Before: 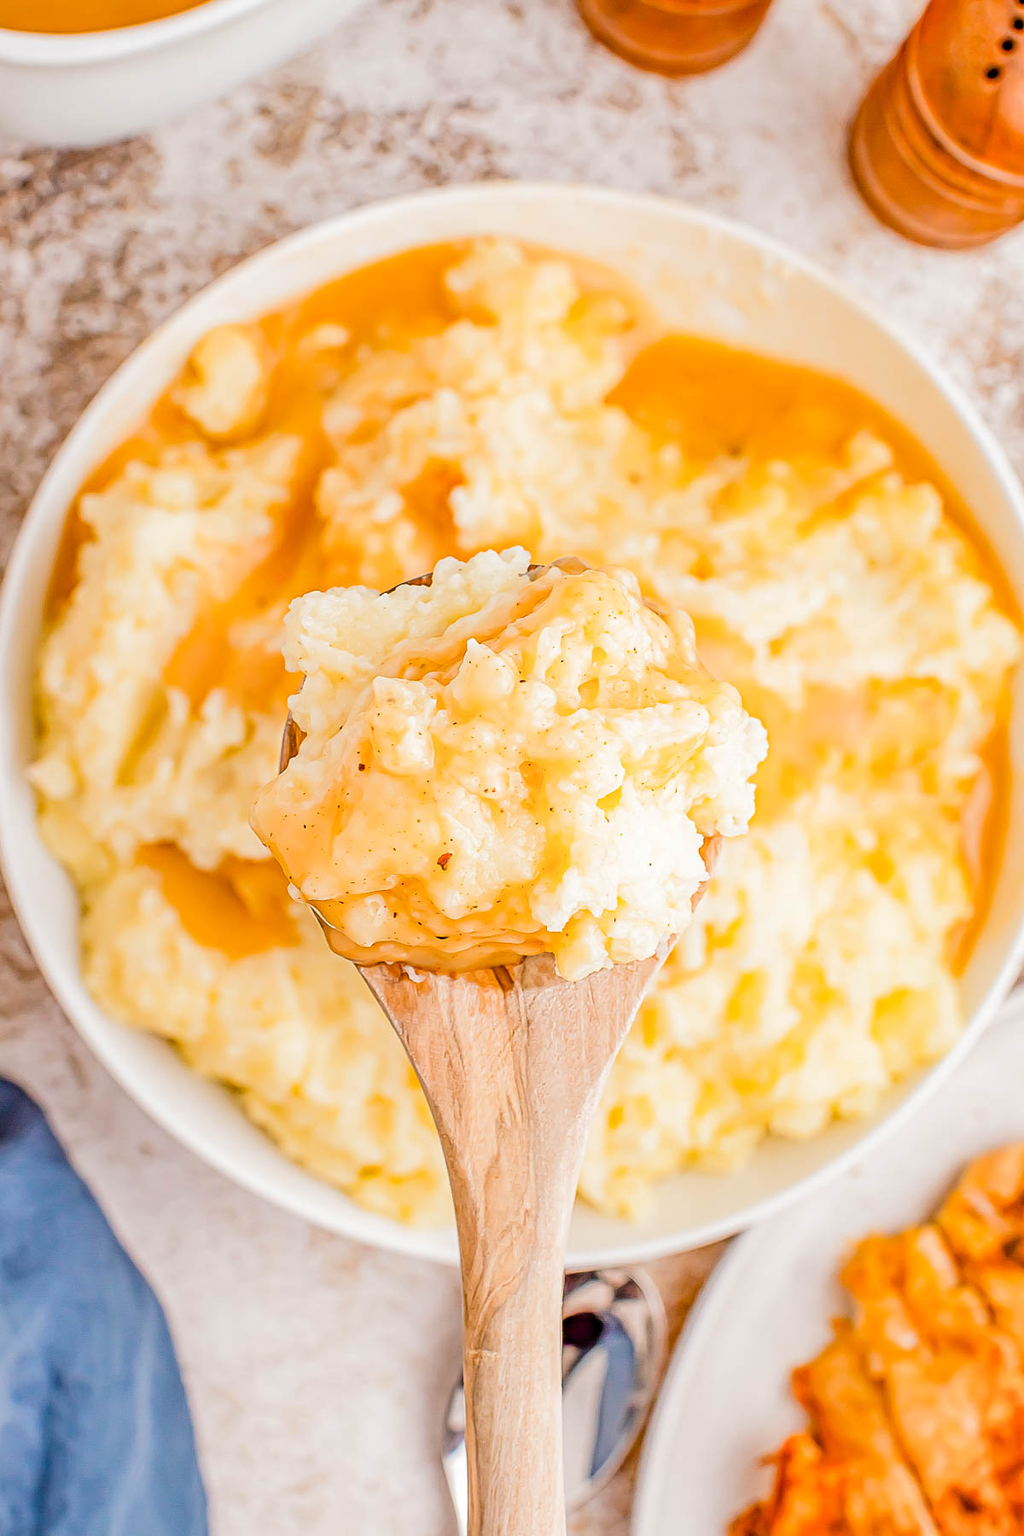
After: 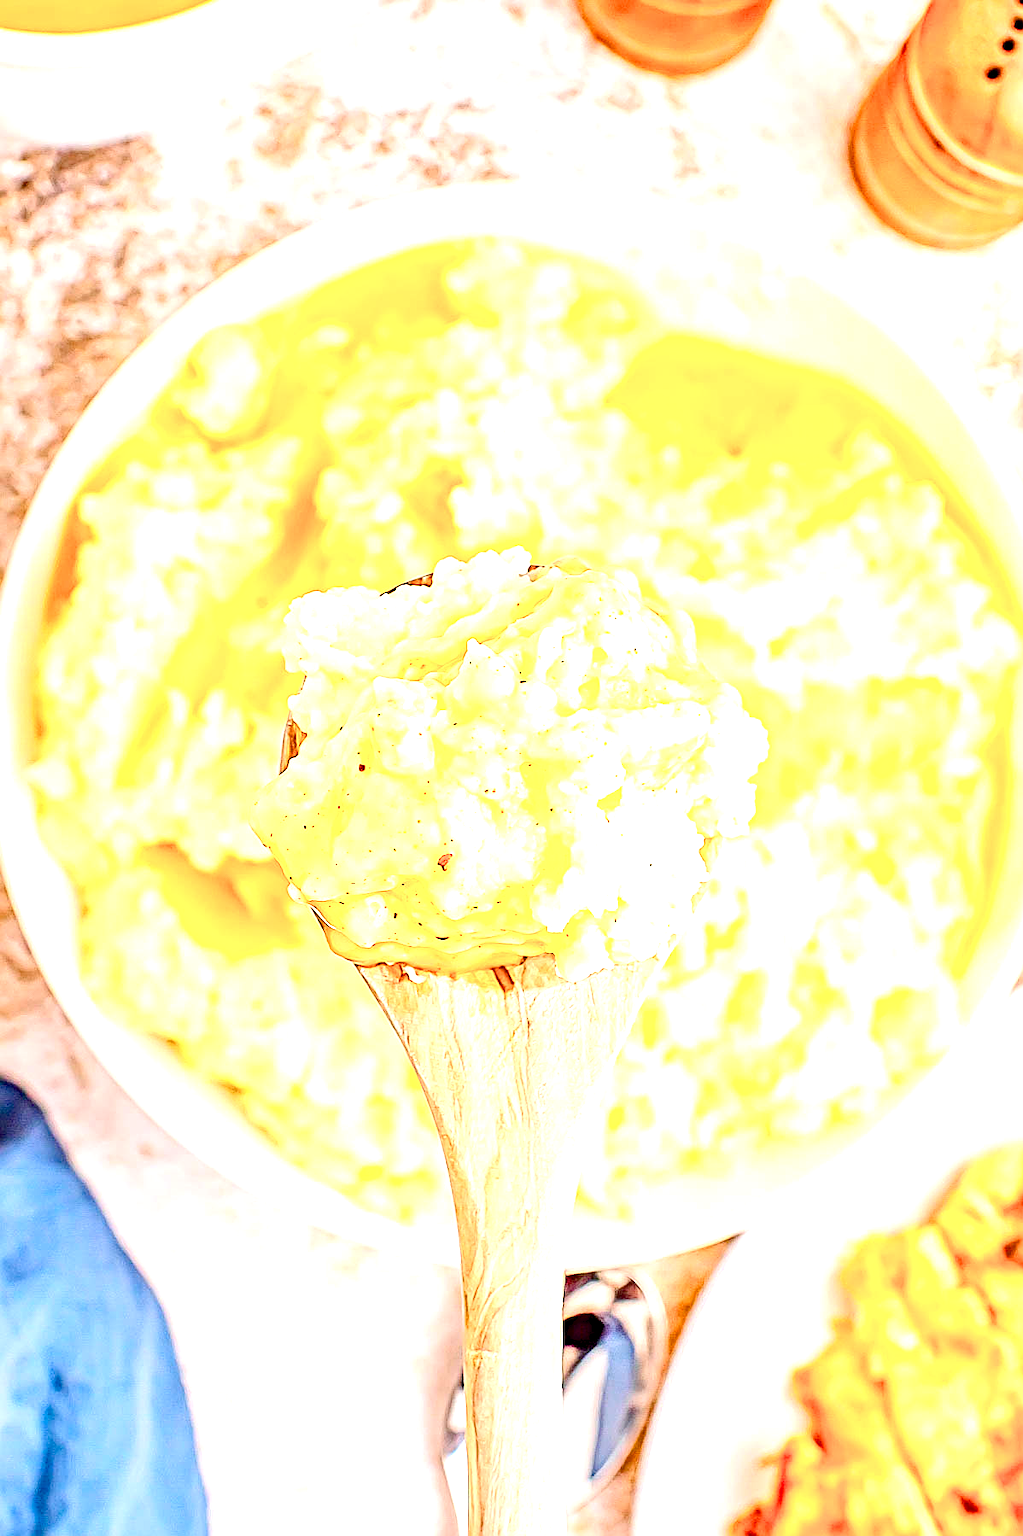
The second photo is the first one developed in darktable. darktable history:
contrast brightness saturation: contrast 0.092, saturation 0.268
color balance rgb: shadows lift › luminance -20.133%, global offset › luminance -0.515%, perceptual saturation grading › global saturation 0.526%, perceptual saturation grading › highlights -19.848%, perceptual saturation grading › shadows 19.873%, saturation formula JzAzBz (2021)
sharpen: on, module defaults
exposure: black level correction -0.002, exposure 1.112 EV, compensate highlight preservation false
crop: left 0.039%
haze removal: compatibility mode true, adaptive false
